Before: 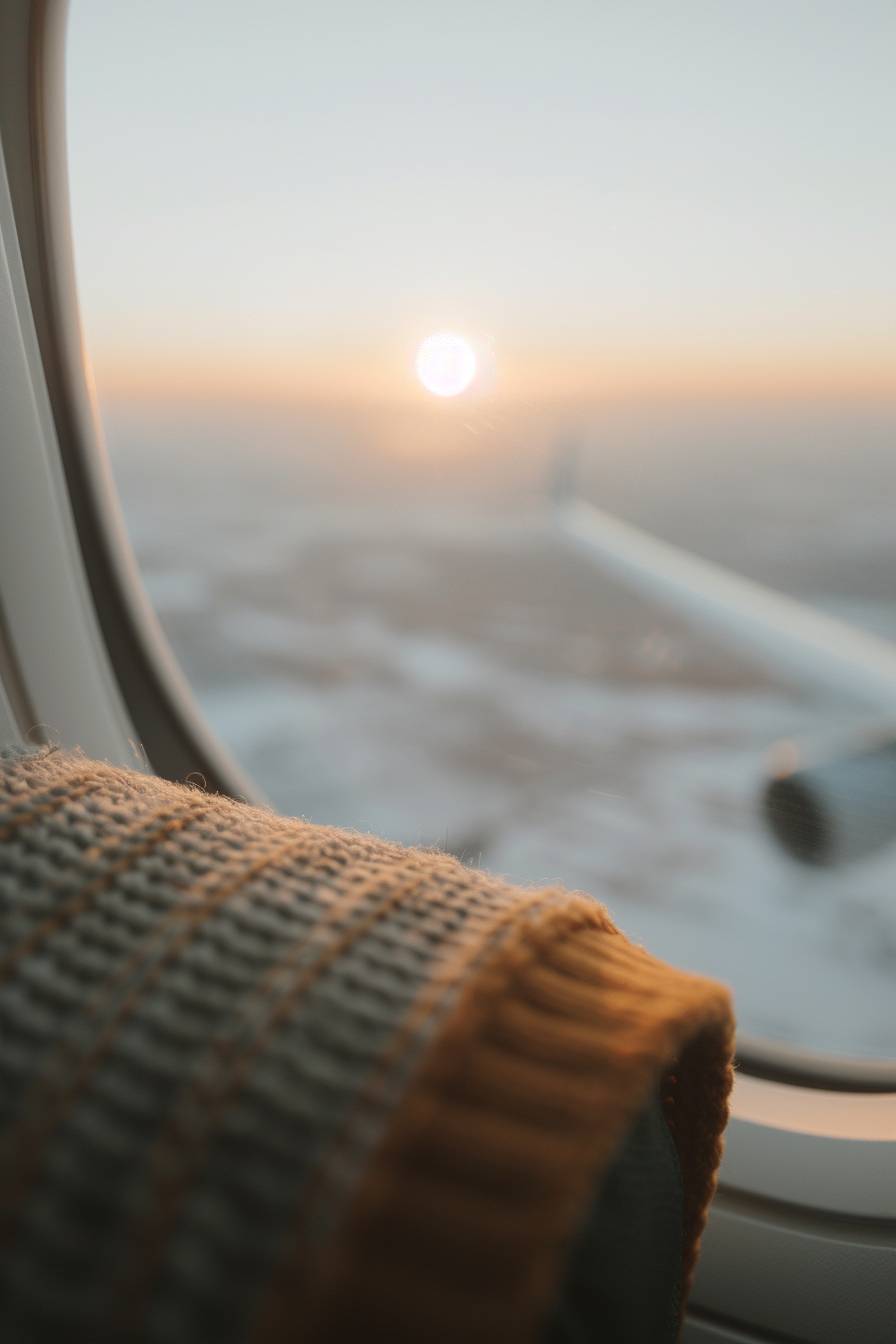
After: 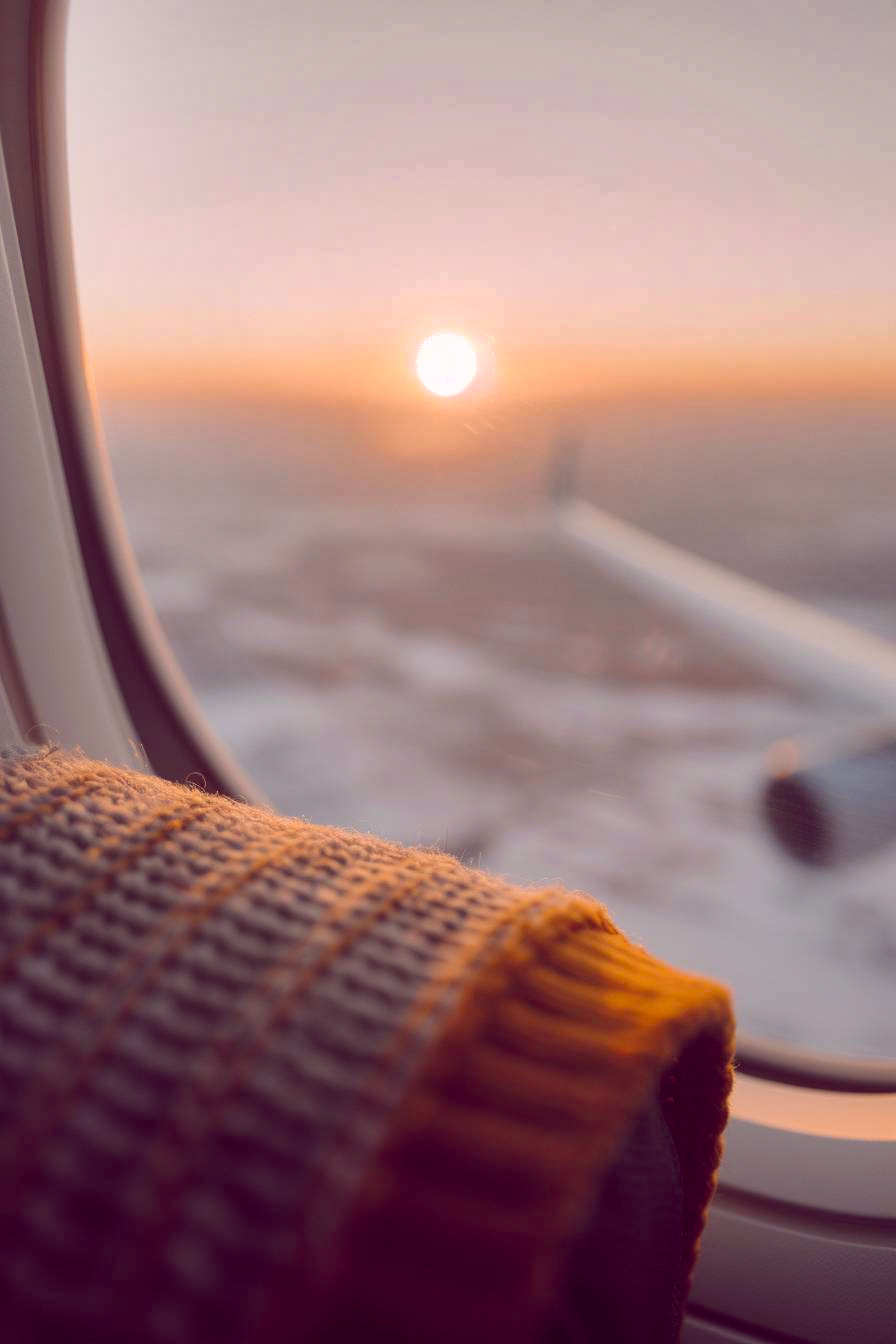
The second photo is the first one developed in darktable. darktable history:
color balance rgb: shadows lift › chroma 6.43%, shadows lift › hue 305.74°, highlights gain › chroma 2.43%, highlights gain › hue 35.74°, global offset › chroma 0.28%, global offset › hue 320.29°, linear chroma grading › global chroma 5.5%, perceptual saturation grading › global saturation 30%, contrast 5.15%
shadows and highlights: radius 108.52, shadows 23.73, highlights -59.32, low approximation 0.01, soften with gaussian
